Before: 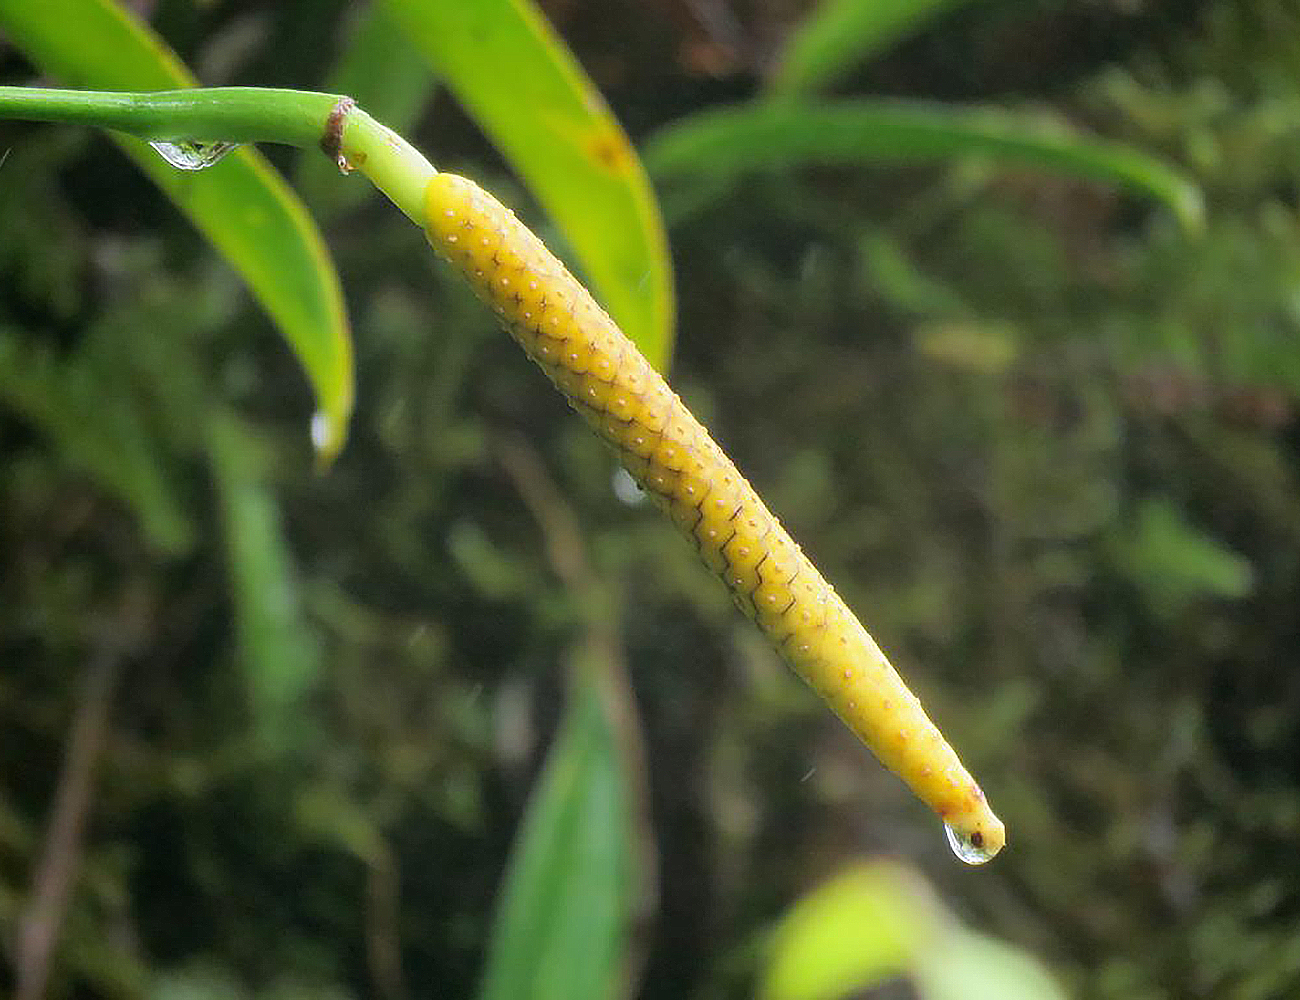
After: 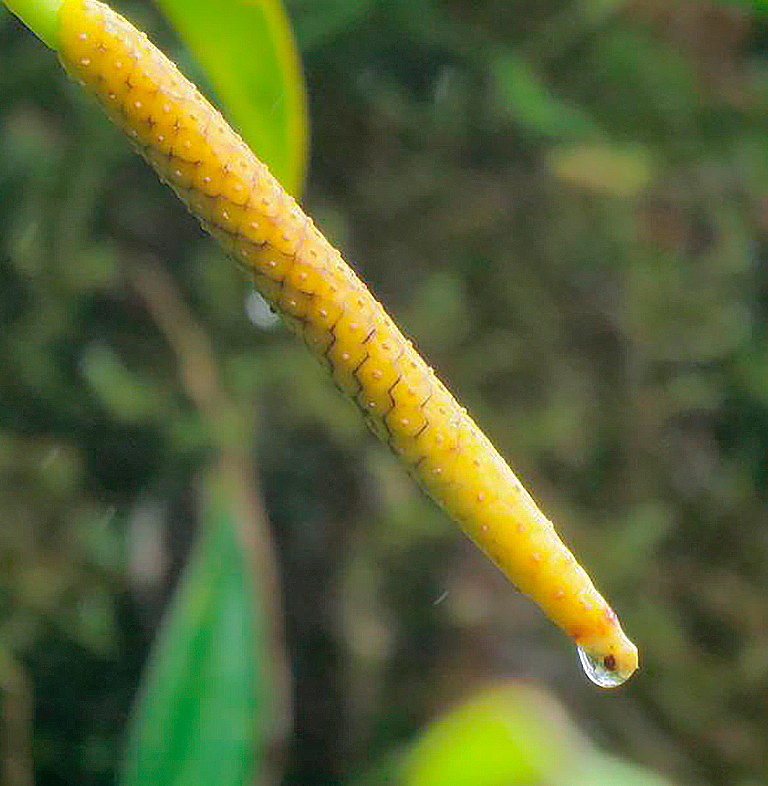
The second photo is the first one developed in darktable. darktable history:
white balance: red 1.009, blue 1.027
crop and rotate: left 28.256%, top 17.734%, right 12.656%, bottom 3.573%
shadows and highlights: on, module defaults
